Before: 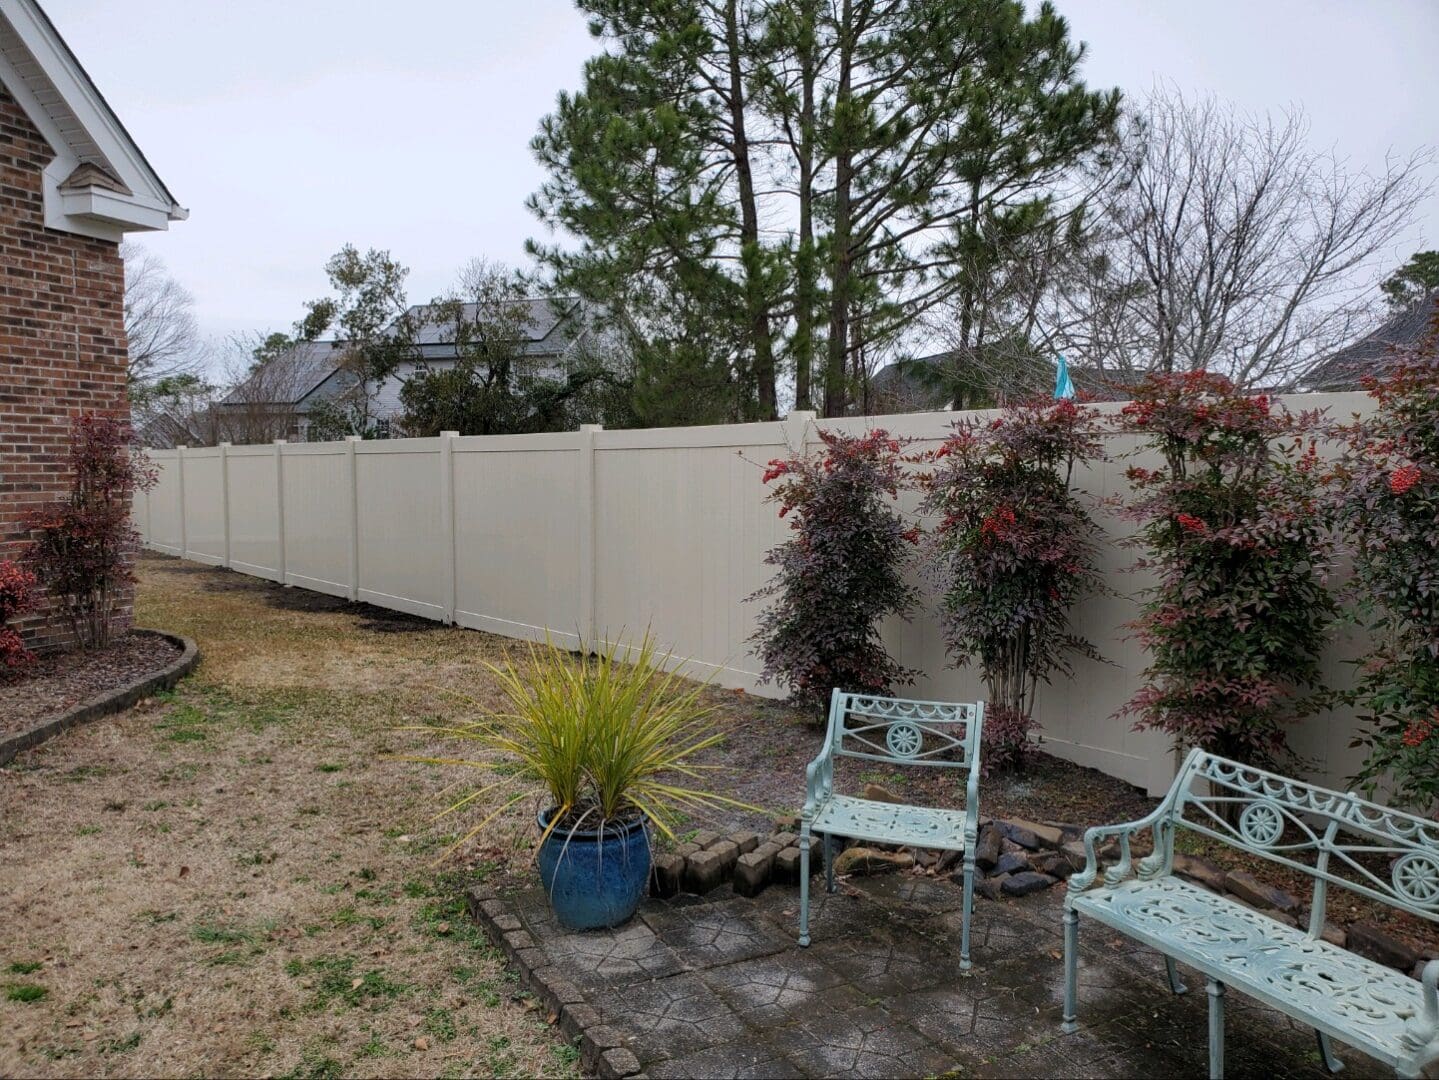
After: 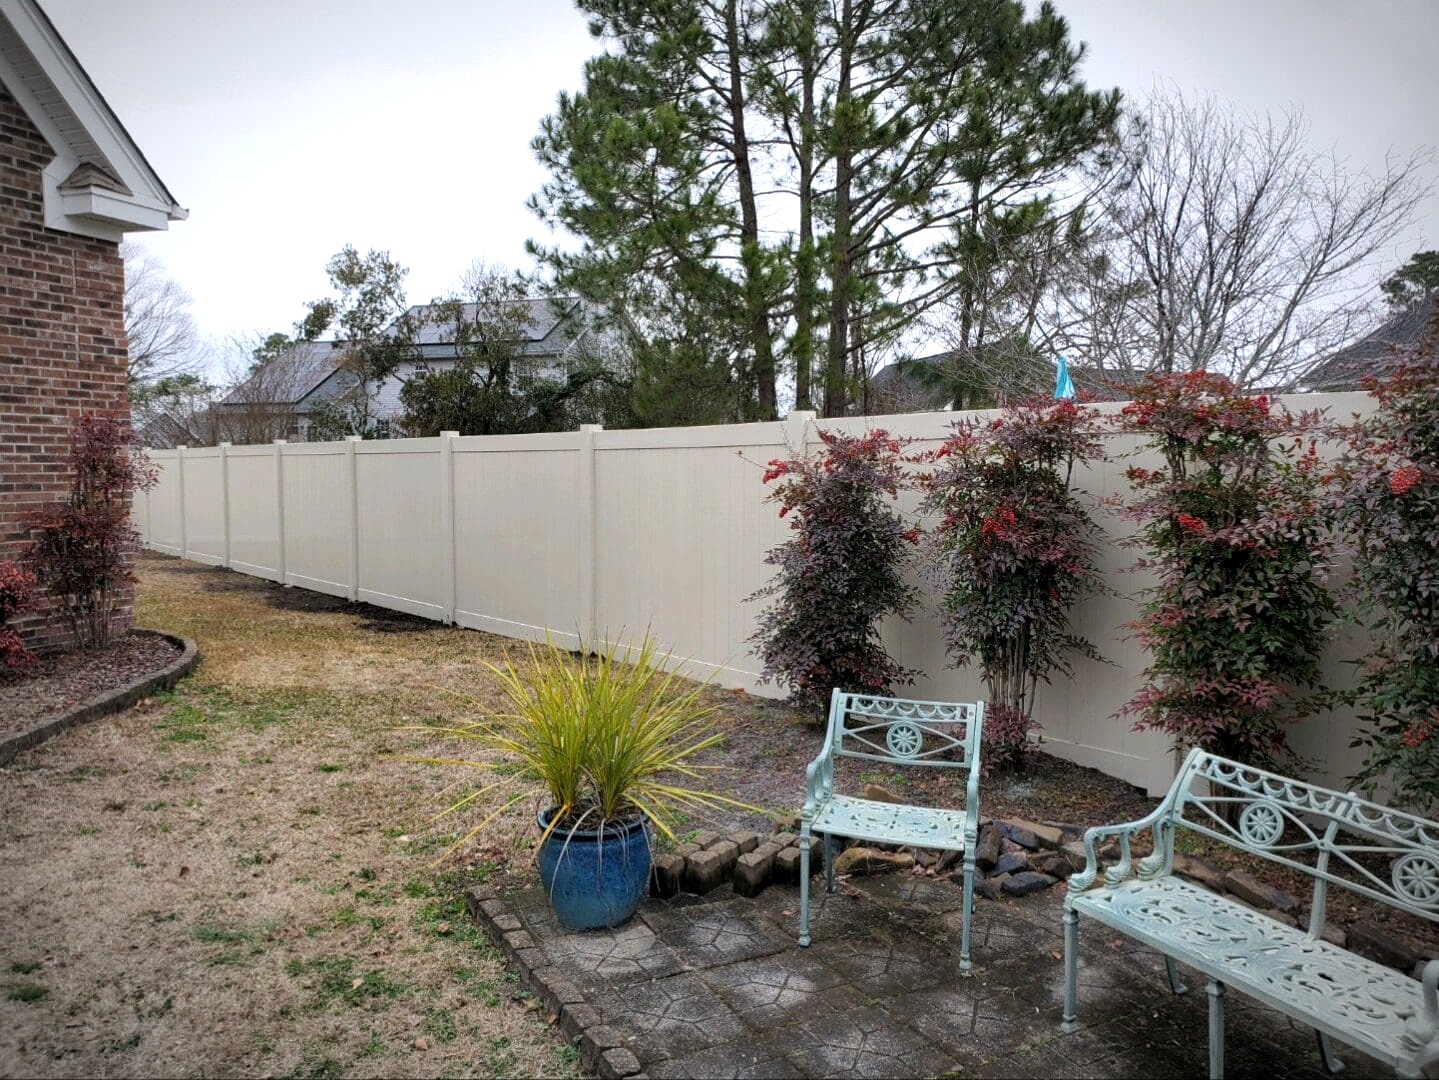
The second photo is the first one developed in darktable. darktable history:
exposure: black level correction 0.001, exposure 0.5 EV, compensate exposure bias true, compensate highlight preservation false
vignetting: automatic ratio true
